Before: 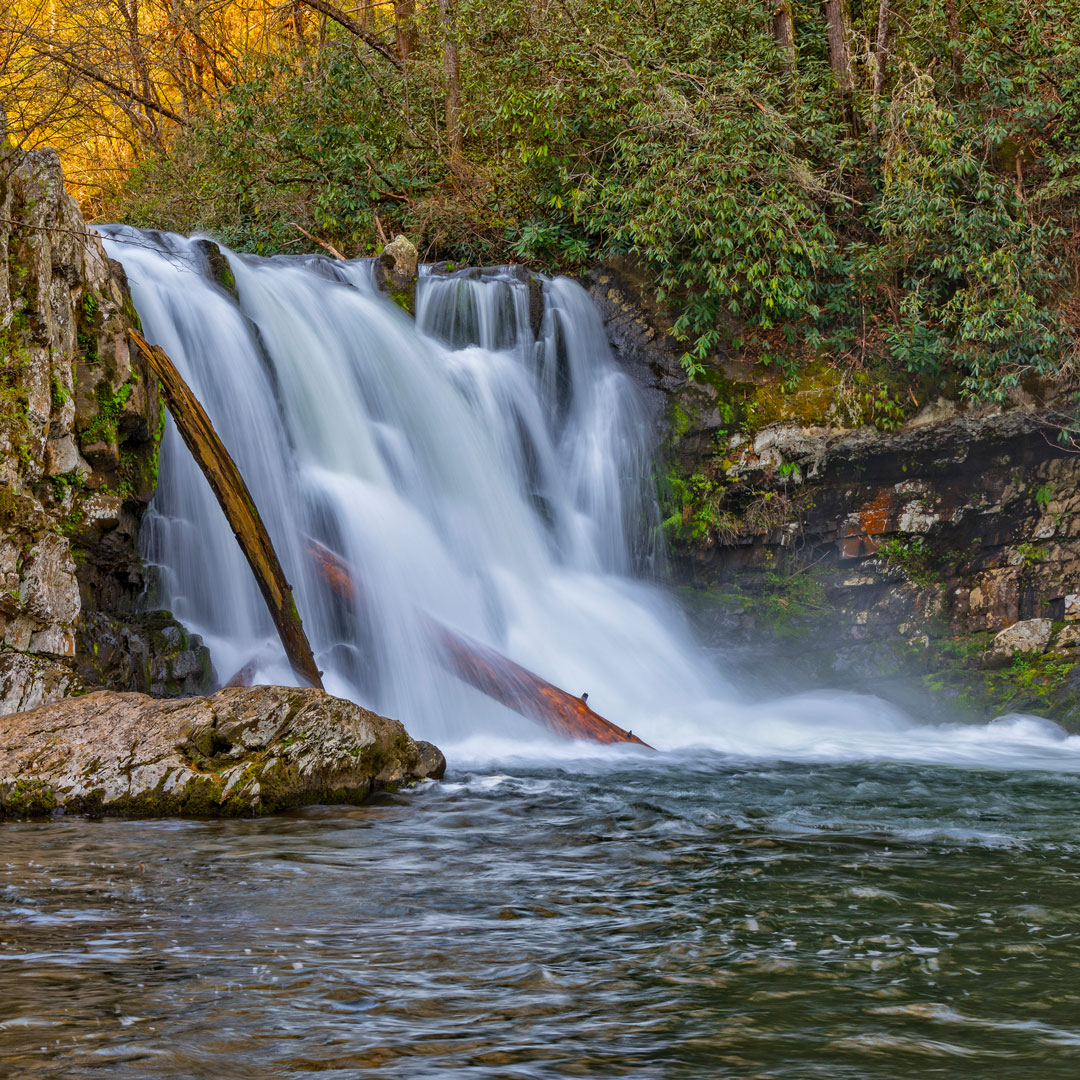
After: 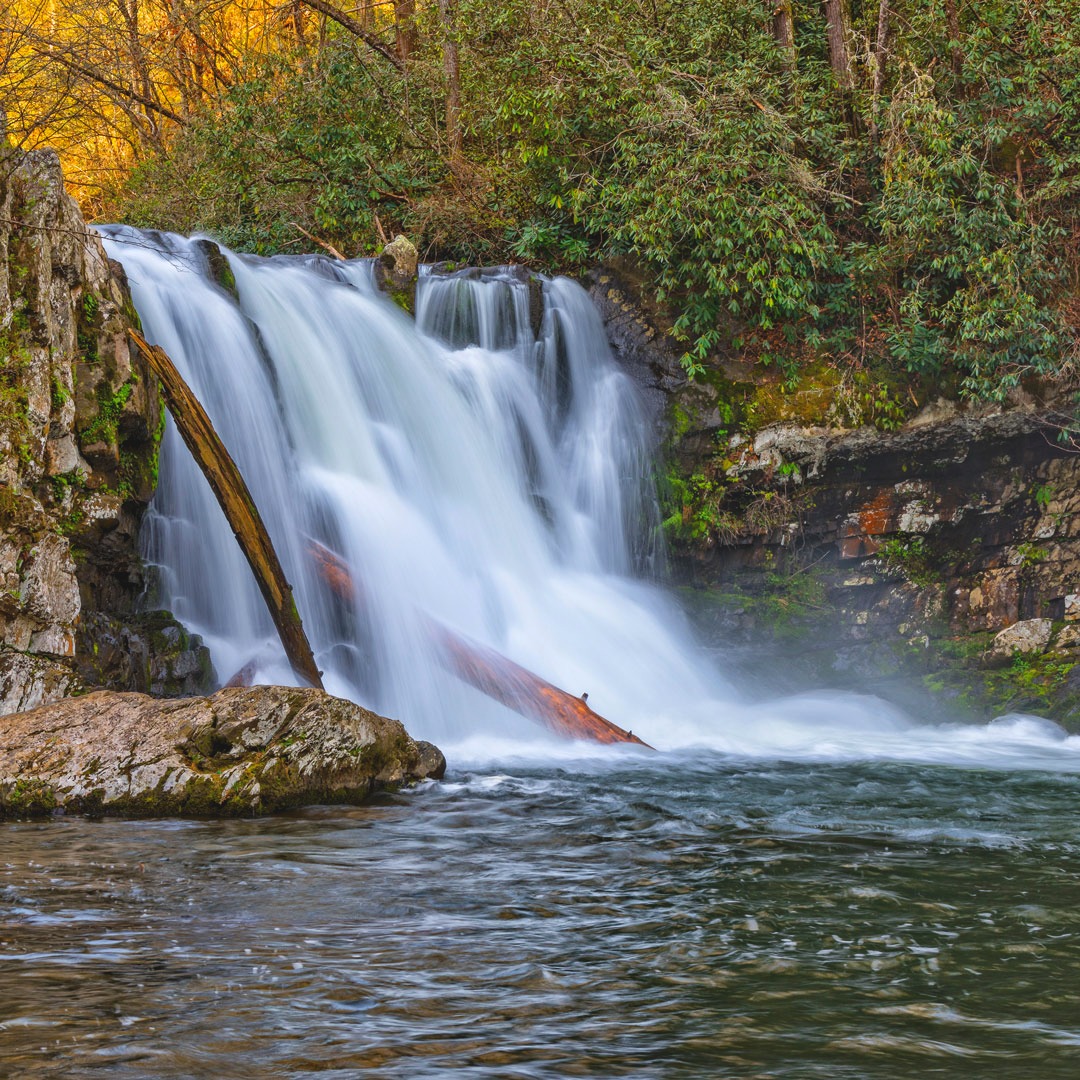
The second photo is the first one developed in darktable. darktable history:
exposure: black level correction -0.008, exposure 0.067 EV, compensate highlight preservation false
contrast brightness saturation: contrast 0.04, saturation 0.07
rgb levels: preserve colors max RGB
shadows and highlights: shadows -21.3, highlights 100, soften with gaussian
